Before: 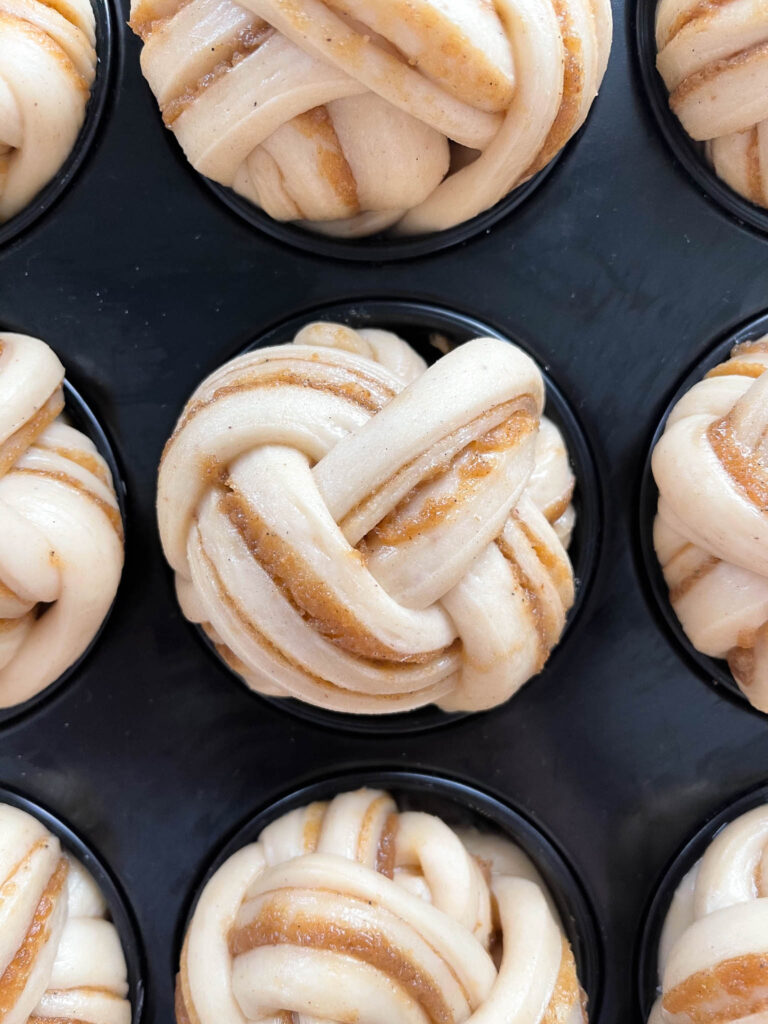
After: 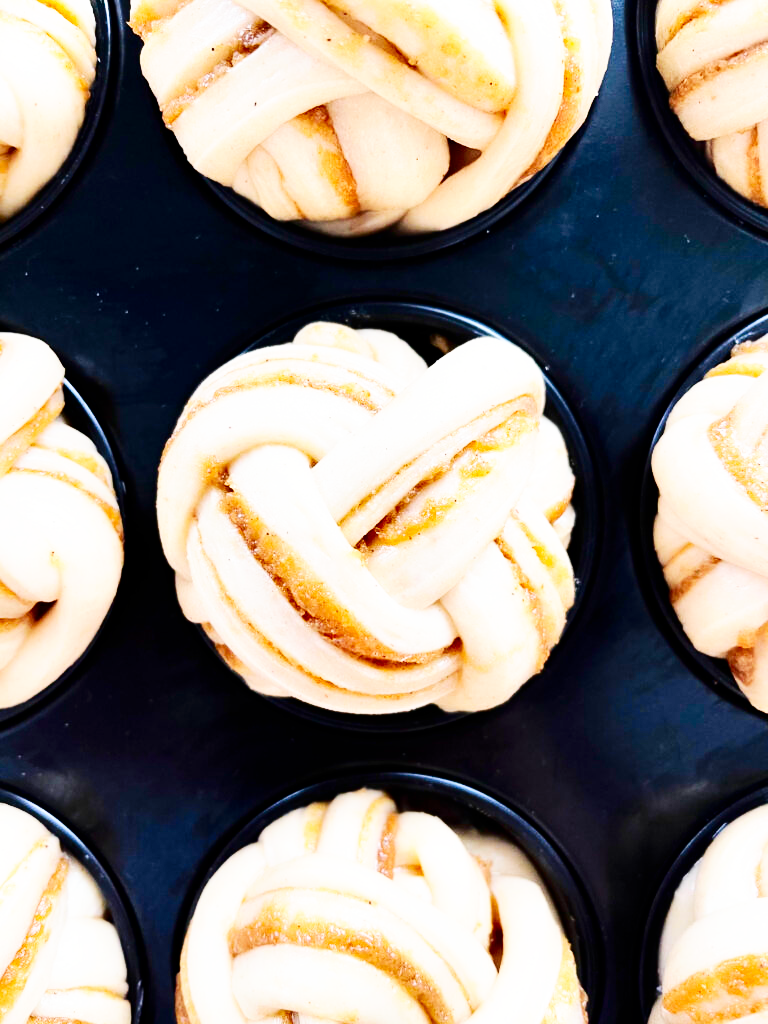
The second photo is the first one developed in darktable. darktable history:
contrast brightness saturation: contrast 0.19, brightness -0.115, saturation 0.208
shadows and highlights: shadows 23.08, highlights -49.17, soften with gaussian
base curve: curves: ch0 [(0, 0) (0.007, 0.004) (0.027, 0.03) (0.046, 0.07) (0.207, 0.54) (0.442, 0.872) (0.673, 0.972) (1, 1)], preserve colors none
